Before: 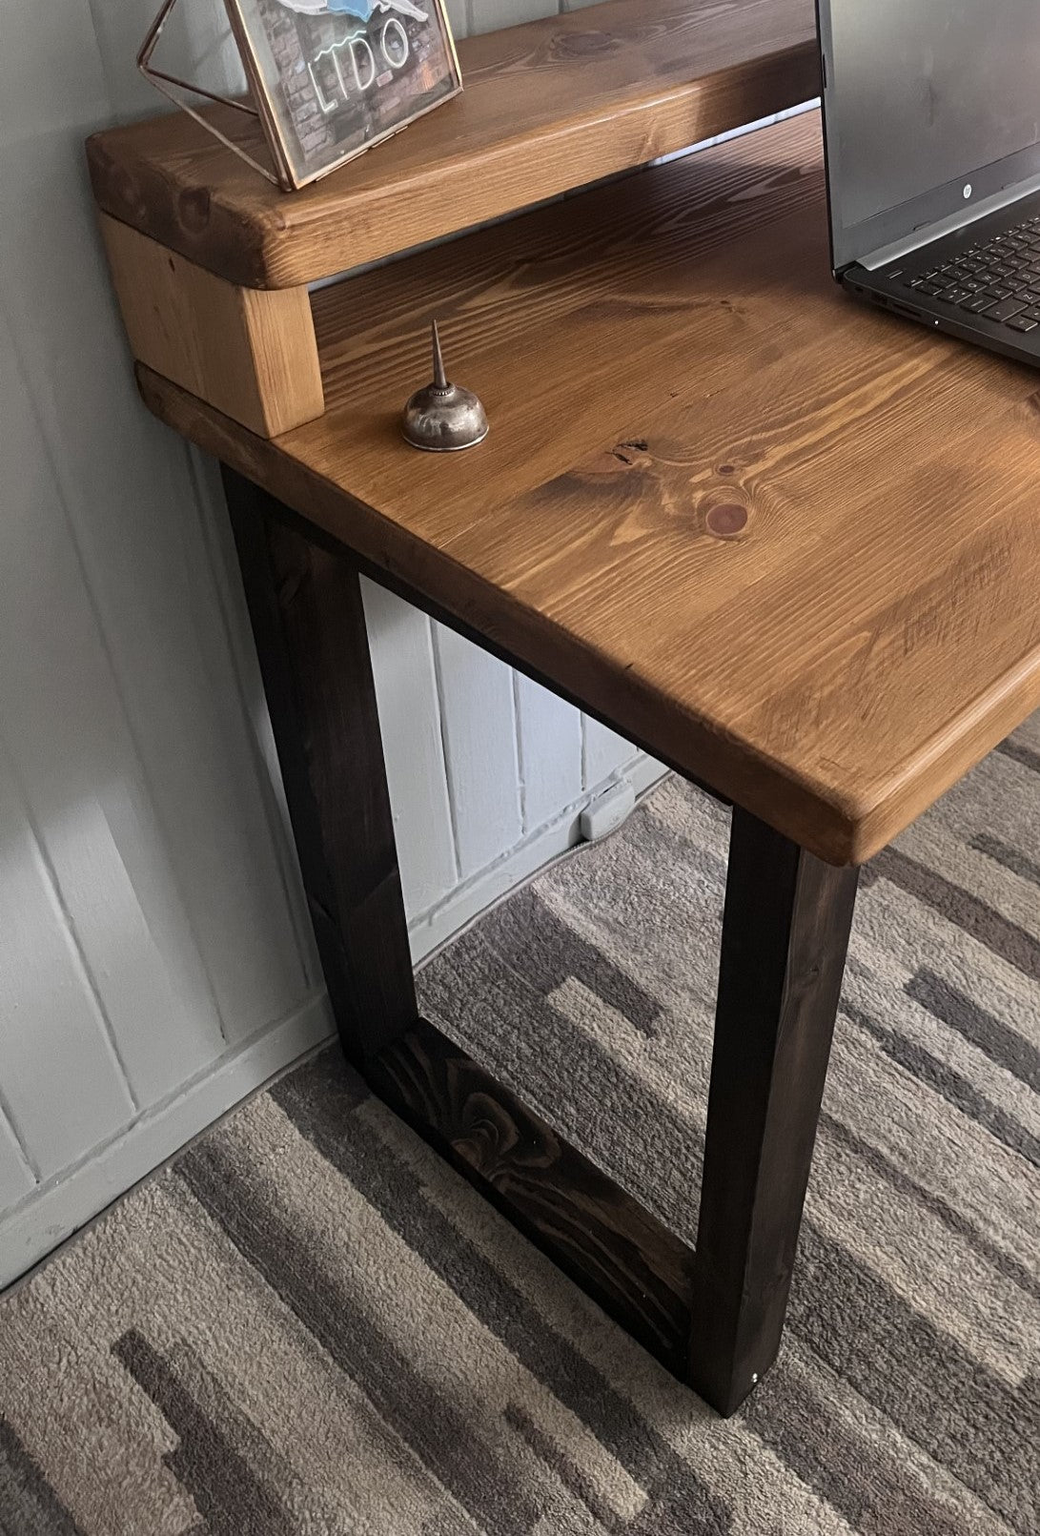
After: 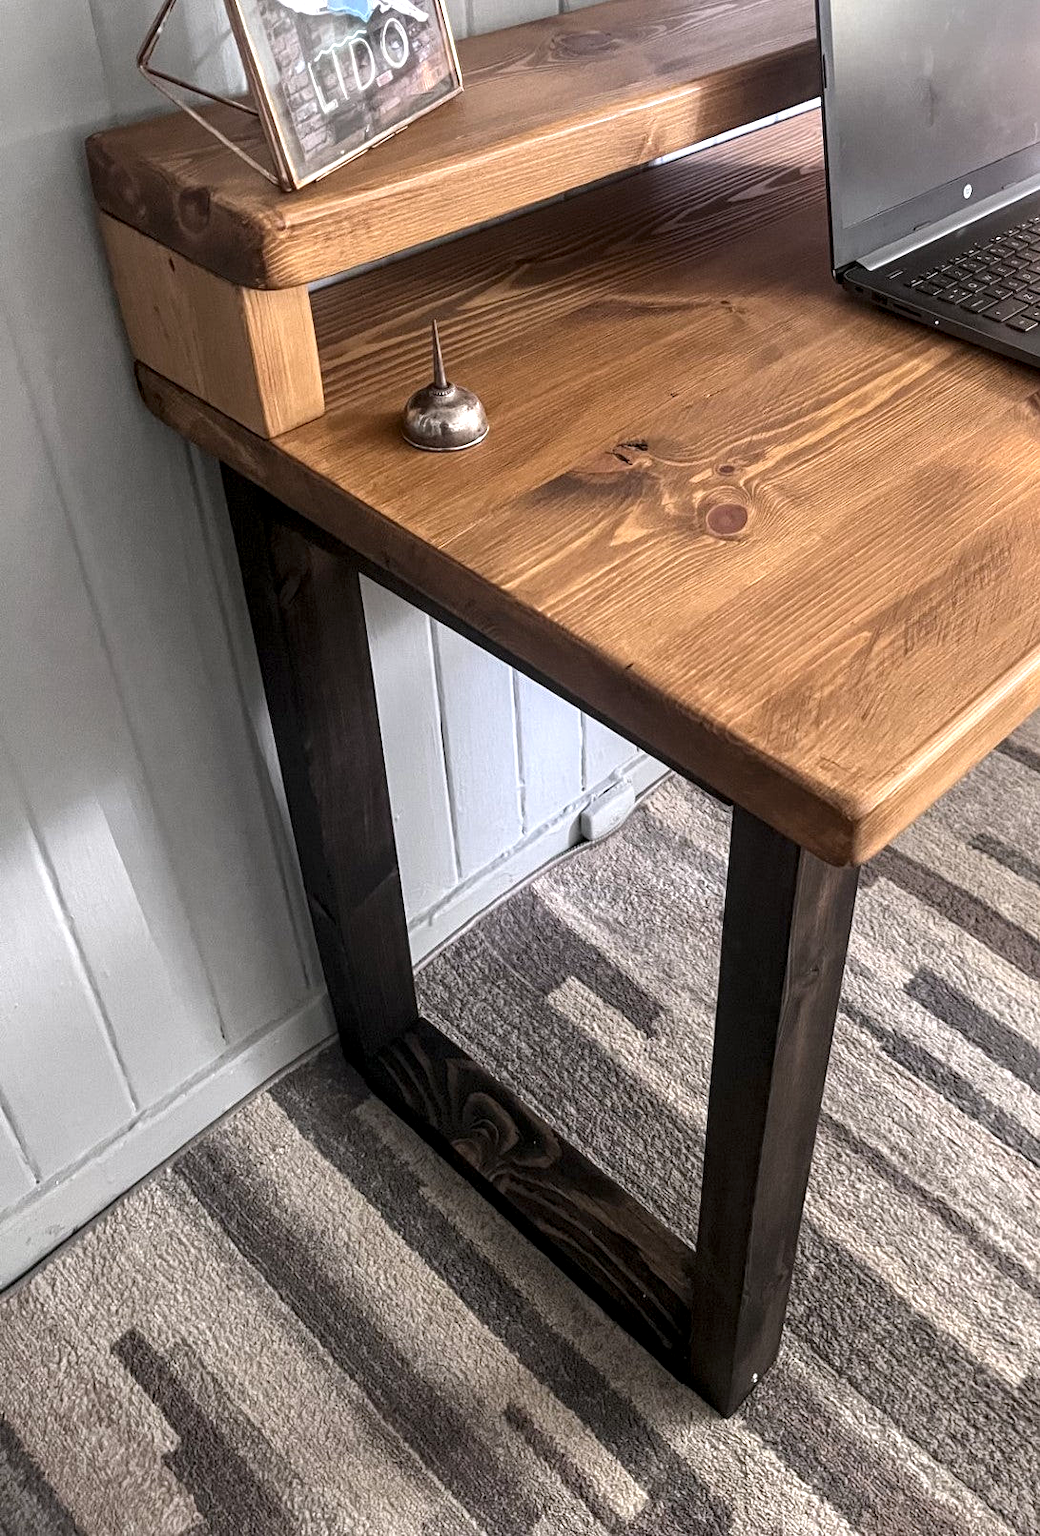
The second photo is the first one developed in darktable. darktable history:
white balance: red 1.004, blue 1.024
local contrast: detail 130%
exposure: black level correction 0, exposure 0.7 EV, compensate exposure bias true, compensate highlight preservation false
